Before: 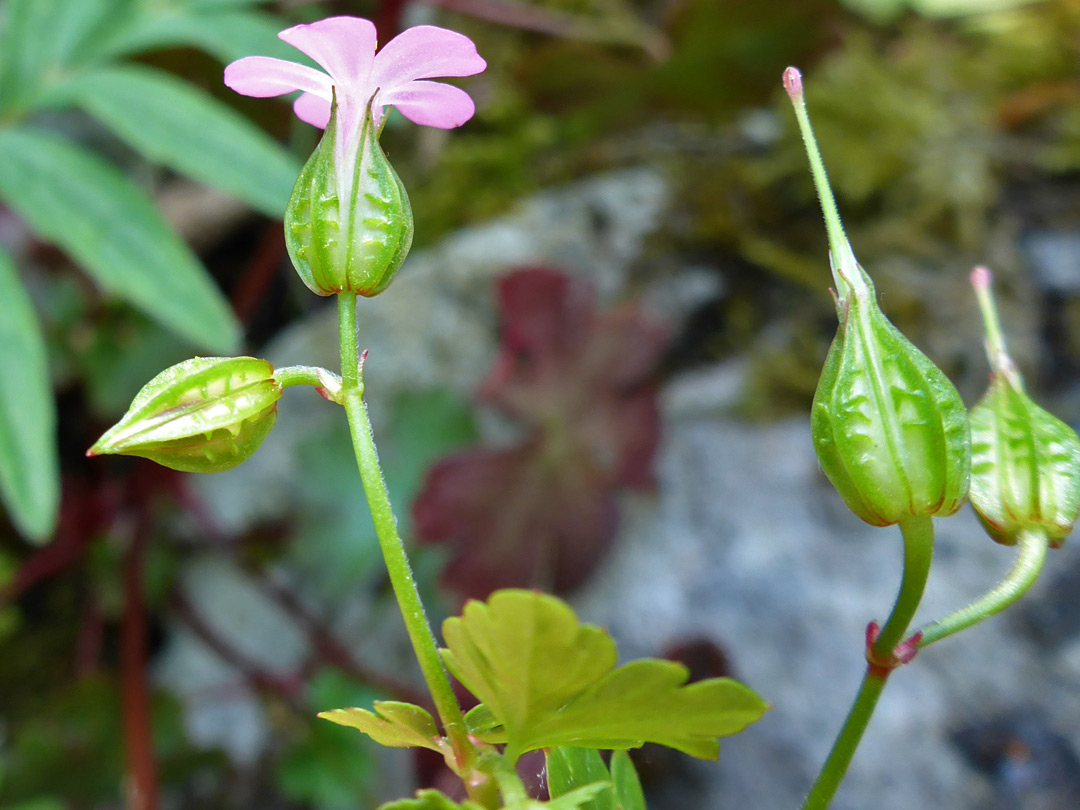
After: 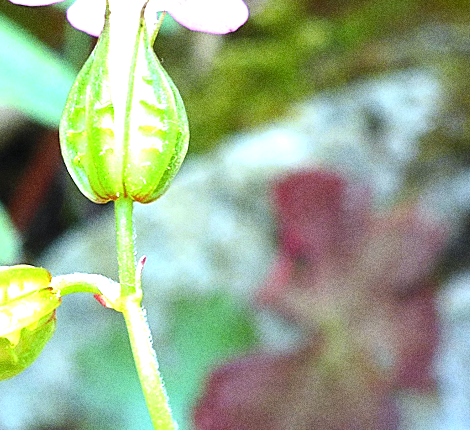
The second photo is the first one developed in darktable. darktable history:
rotate and perspective: rotation -1°, crop left 0.011, crop right 0.989, crop top 0.025, crop bottom 0.975
exposure: black level correction 0, exposure 1.45 EV, compensate exposure bias true, compensate highlight preservation false
white balance: red 0.925, blue 1.046
grain: coarseness 0.09 ISO, strength 40%
crop: left 20.248%, top 10.86%, right 35.675%, bottom 34.321%
sharpen: on, module defaults
